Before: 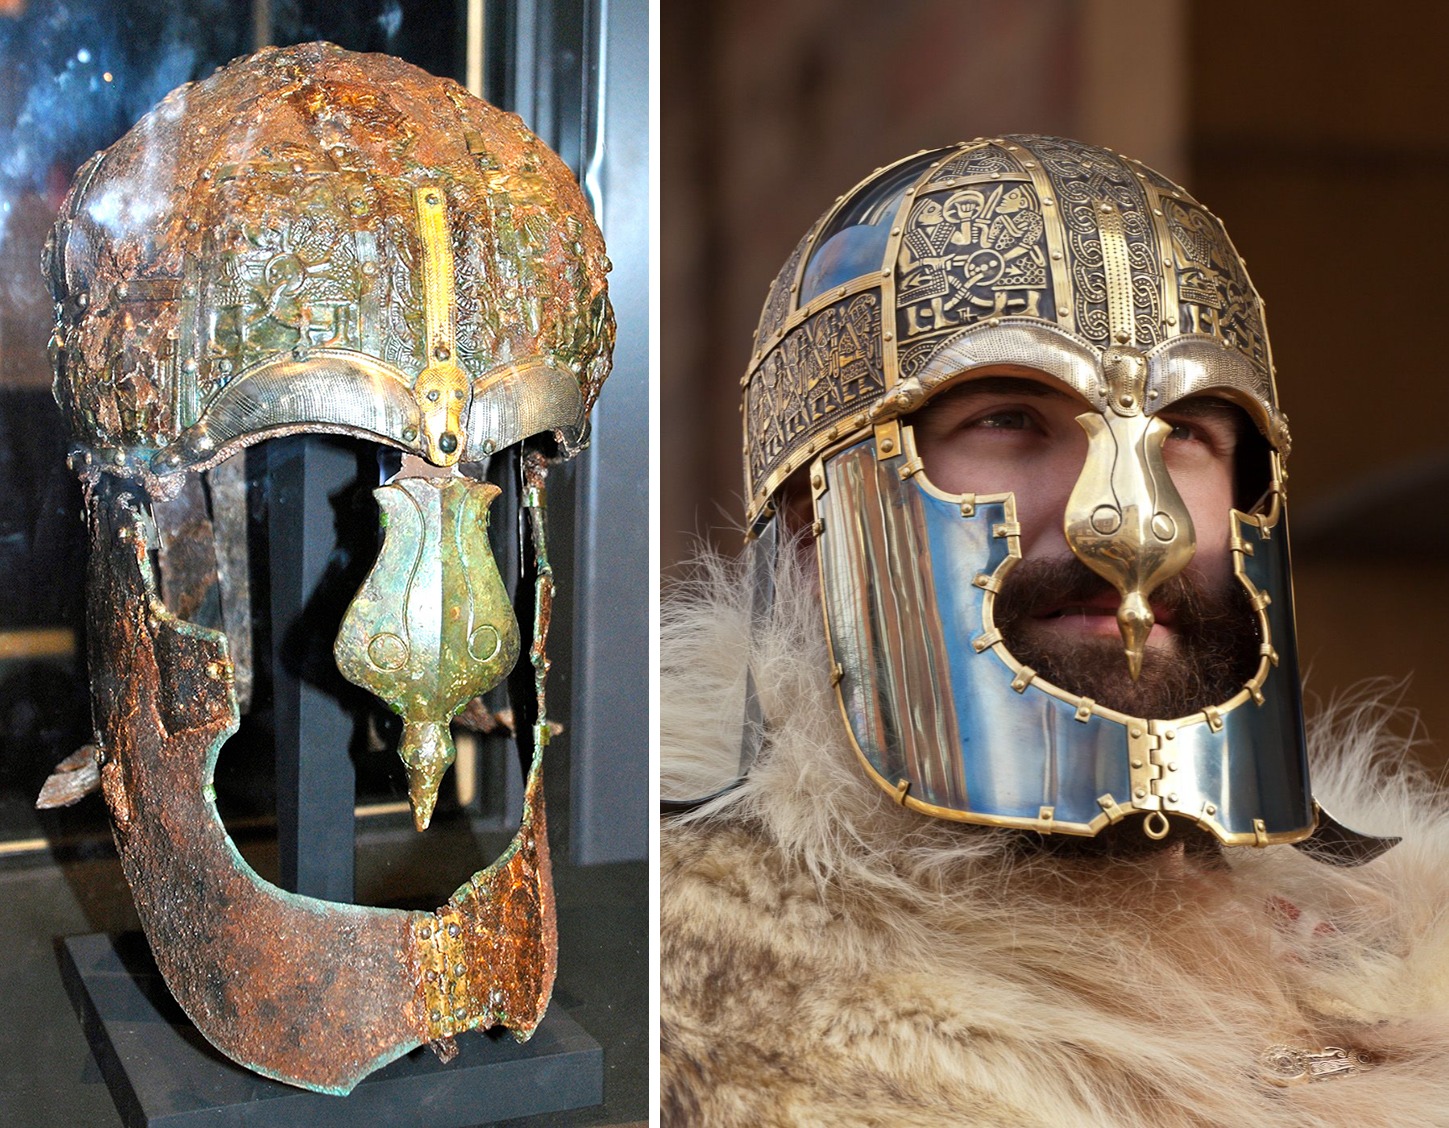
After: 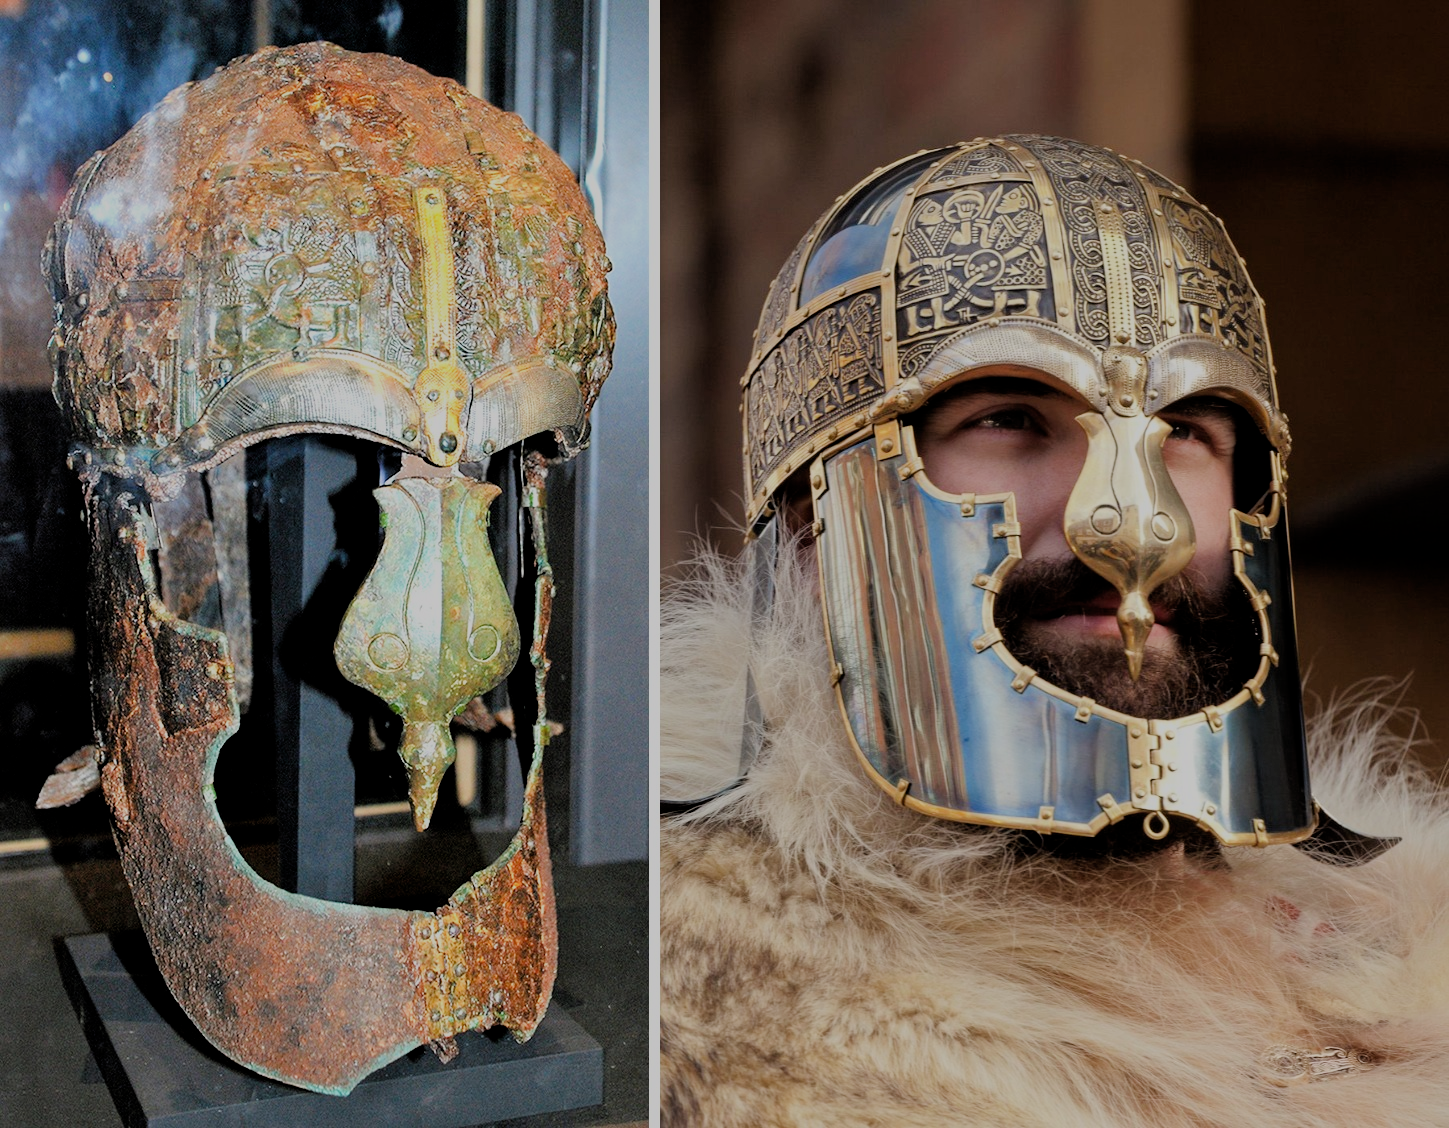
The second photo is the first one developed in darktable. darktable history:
filmic rgb: middle gray luminance 18.07%, black relative exposure -7.55 EV, white relative exposure 8.5 EV, target black luminance 0%, hardness 2.23, latitude 17.77%, contrast 0.877, highlights saturation mix 4.66%, shadows ↔ highlights balance 10.84%
